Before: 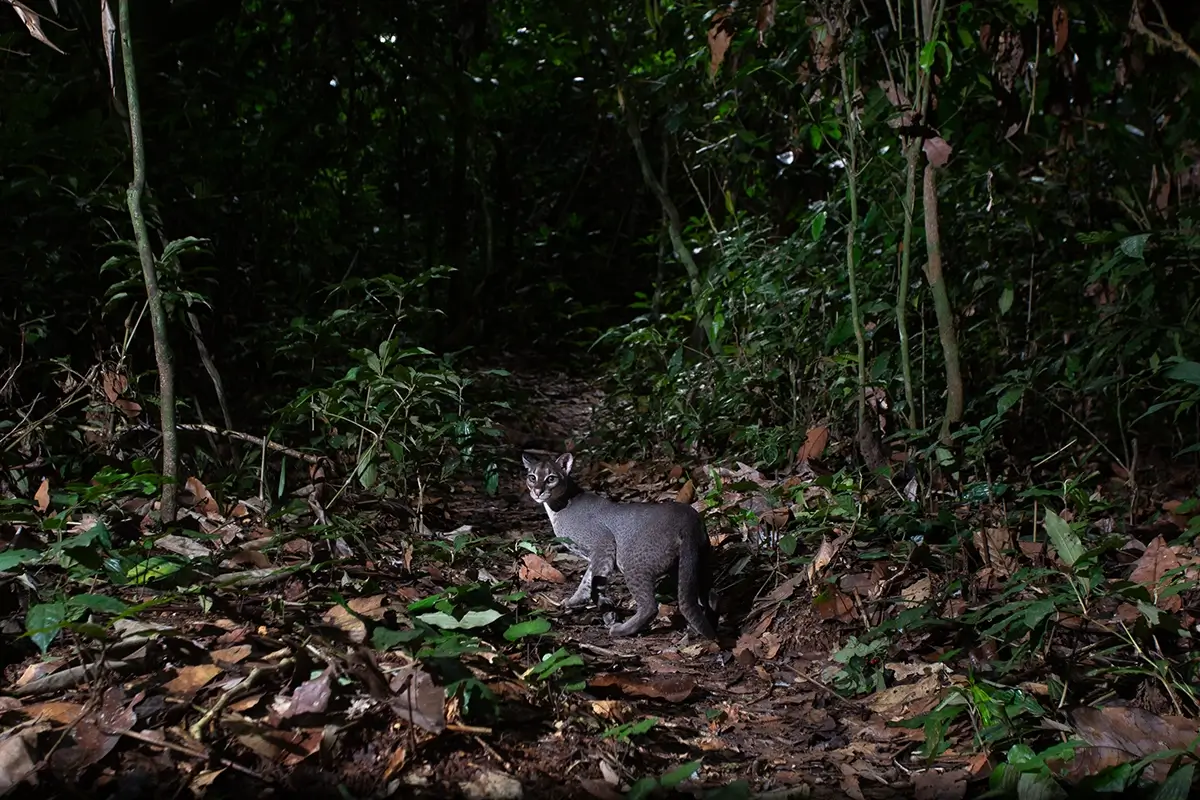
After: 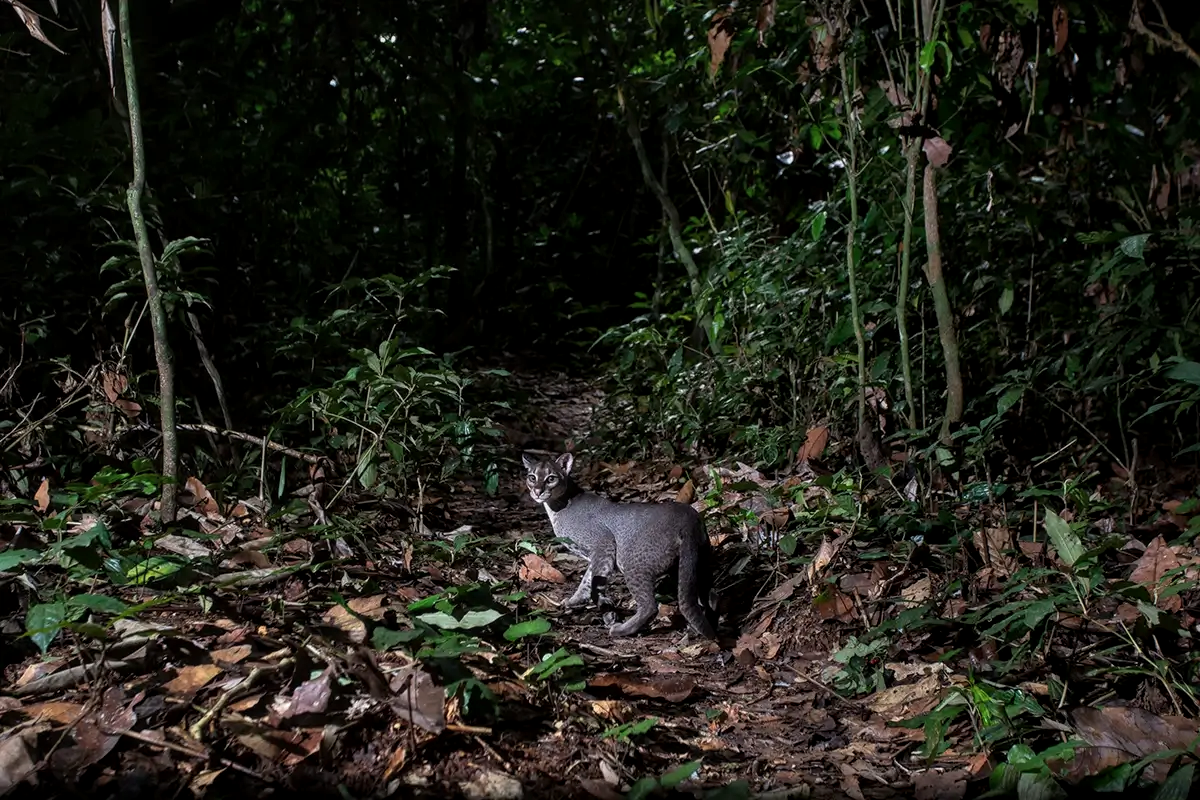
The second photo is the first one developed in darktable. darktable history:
vignetting: fall-off start 97.23%, saturation -0.024, center (-0.033, -0.042), width/height ratio 1.179, unbound false
local contrast: detail 130%
